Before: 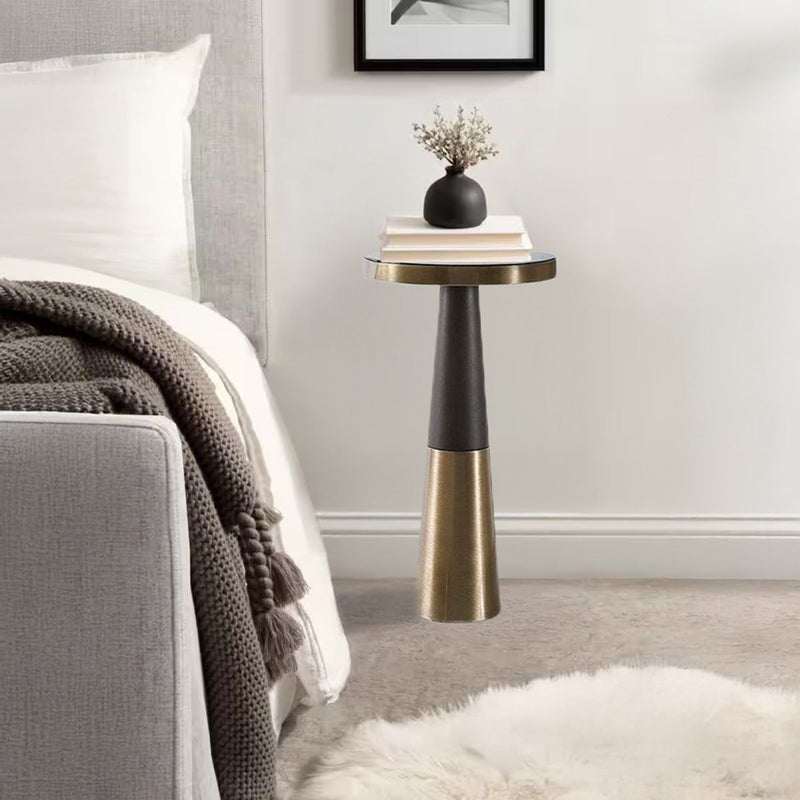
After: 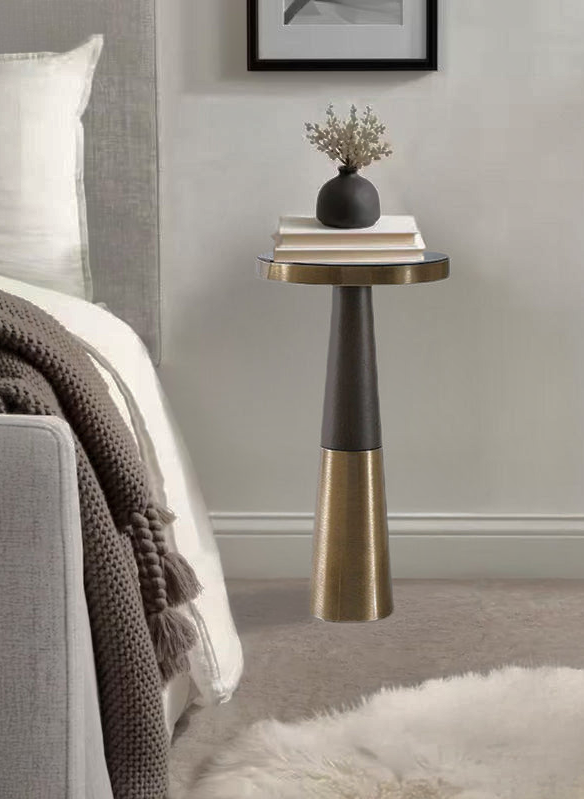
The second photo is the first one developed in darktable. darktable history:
crop: left 13.493%, right 13.478%
shadows and highlights: shadows 25.29, highlights -70.67, highlights color adjustment 32.63%
